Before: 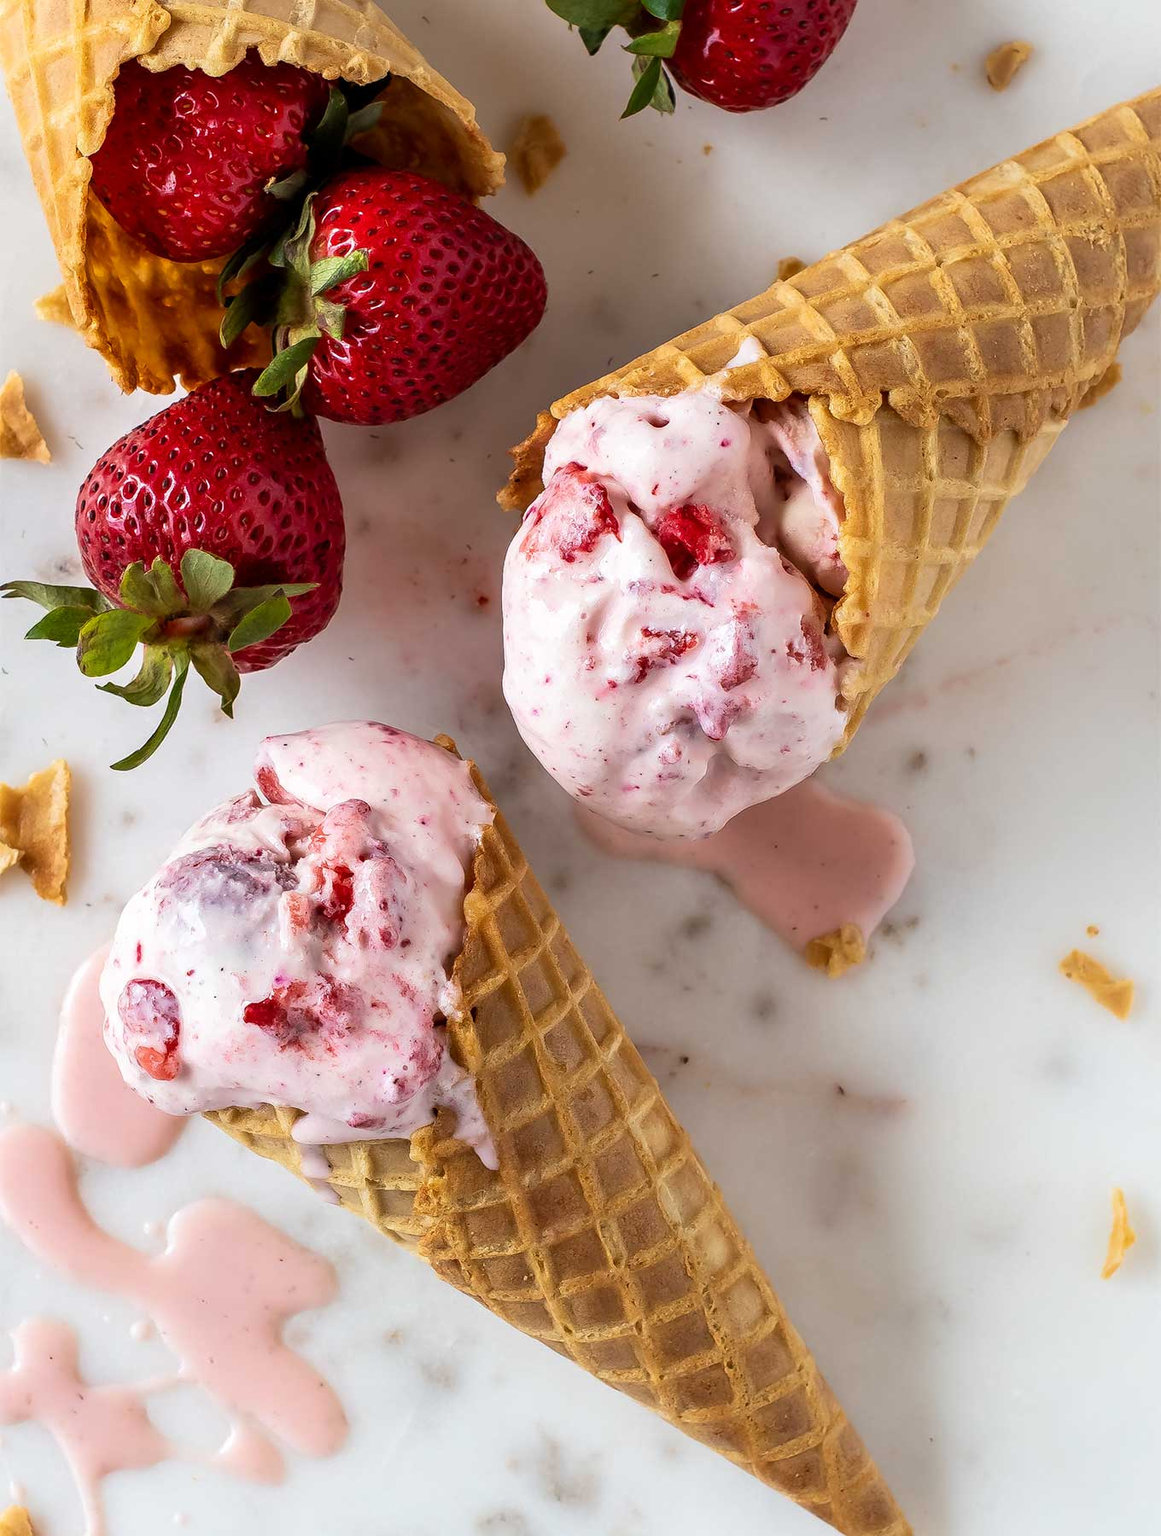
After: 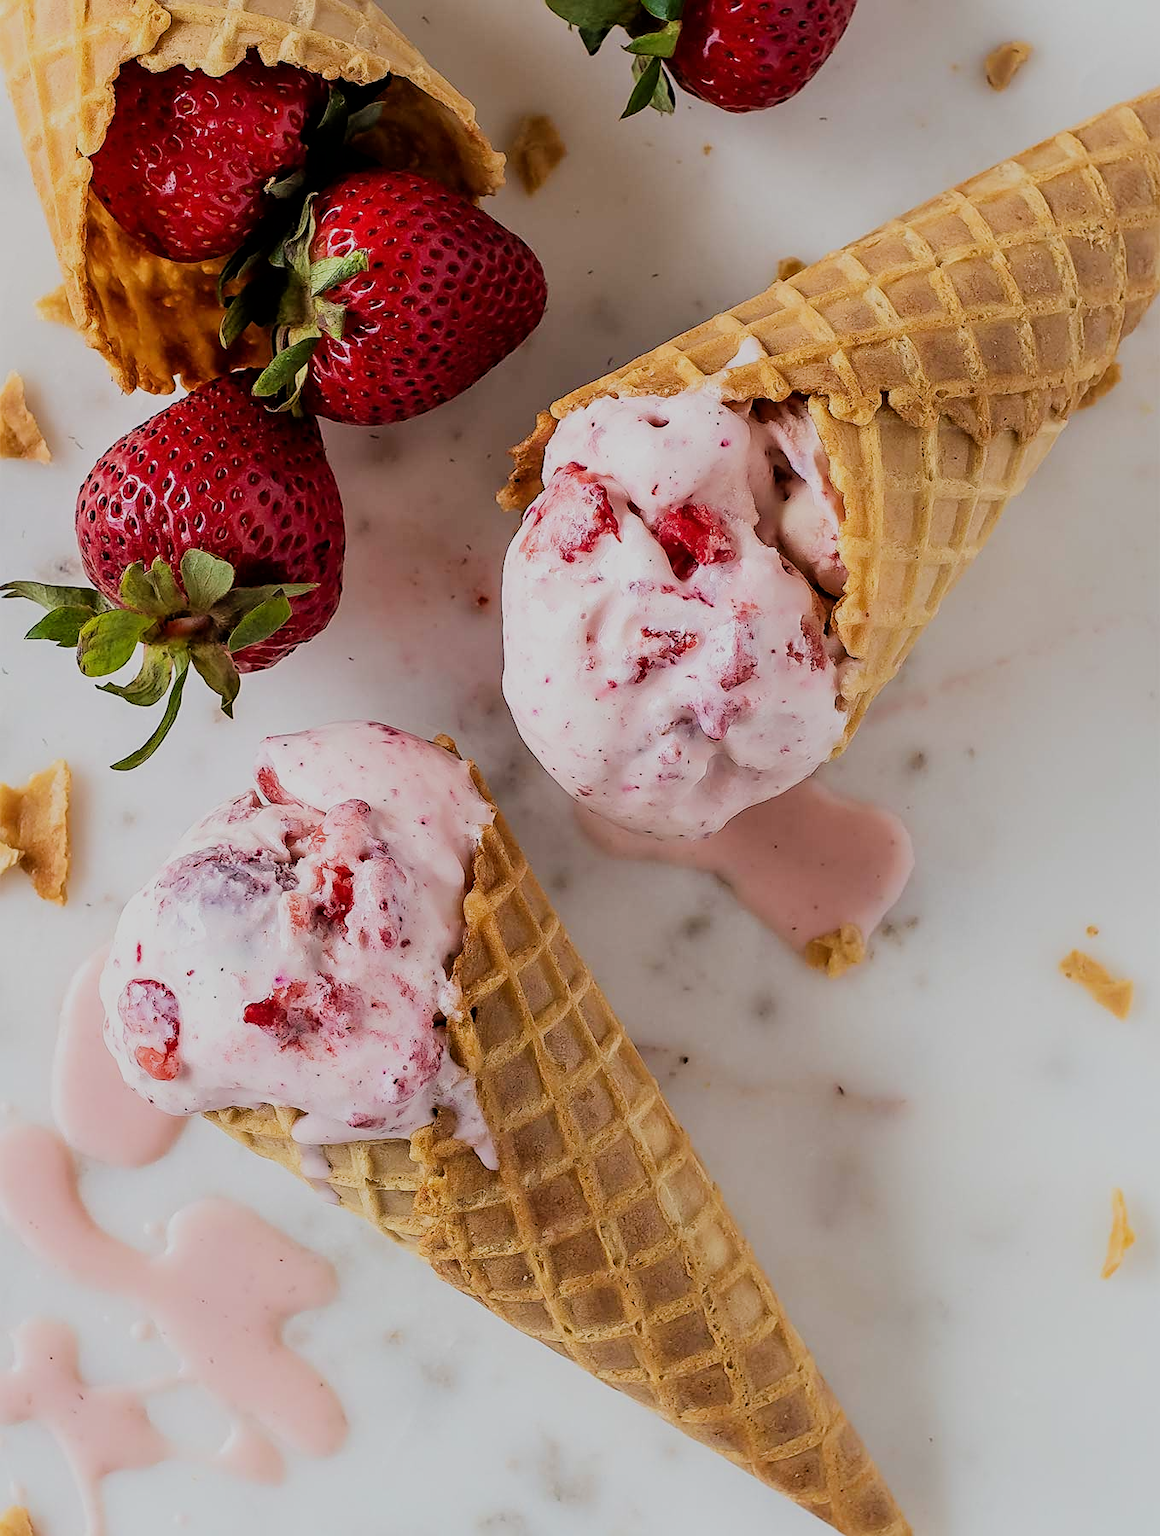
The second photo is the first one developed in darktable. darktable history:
sharpen: radius 1.945
filmic rgb: black relative exposure -7.14 EV, white relative exposure 5.35 EV, hardness 3.02
